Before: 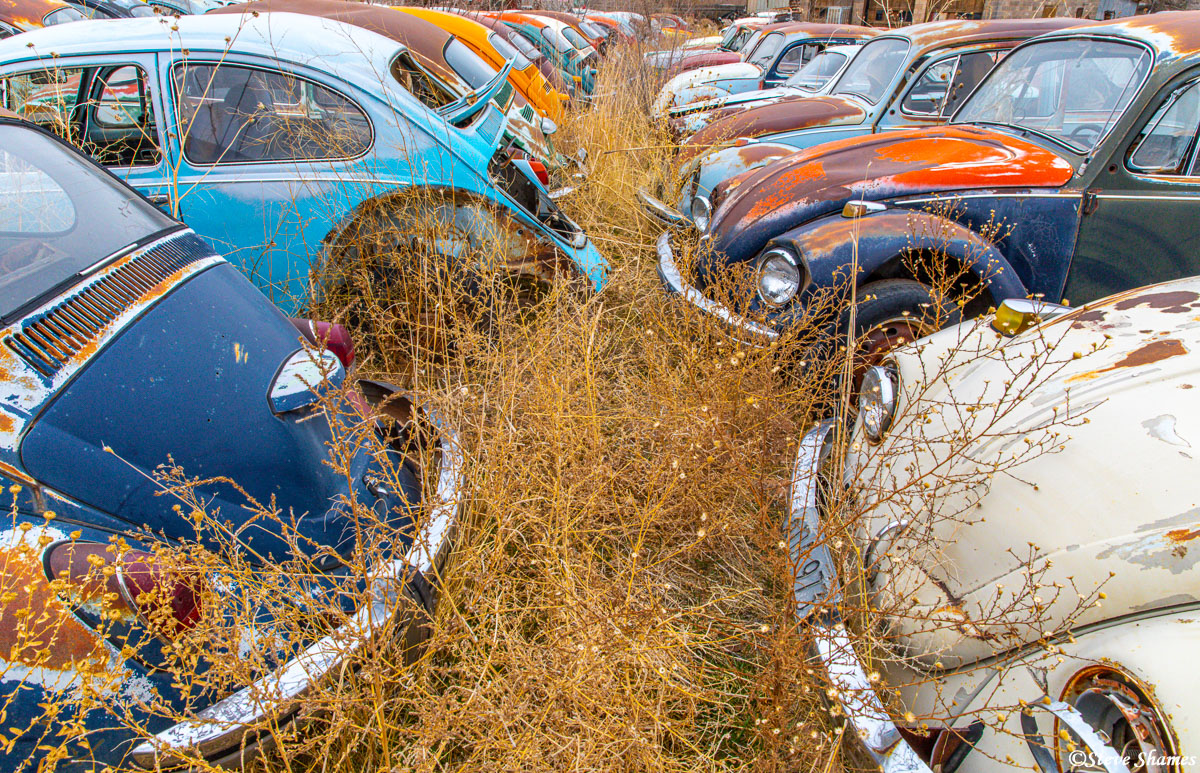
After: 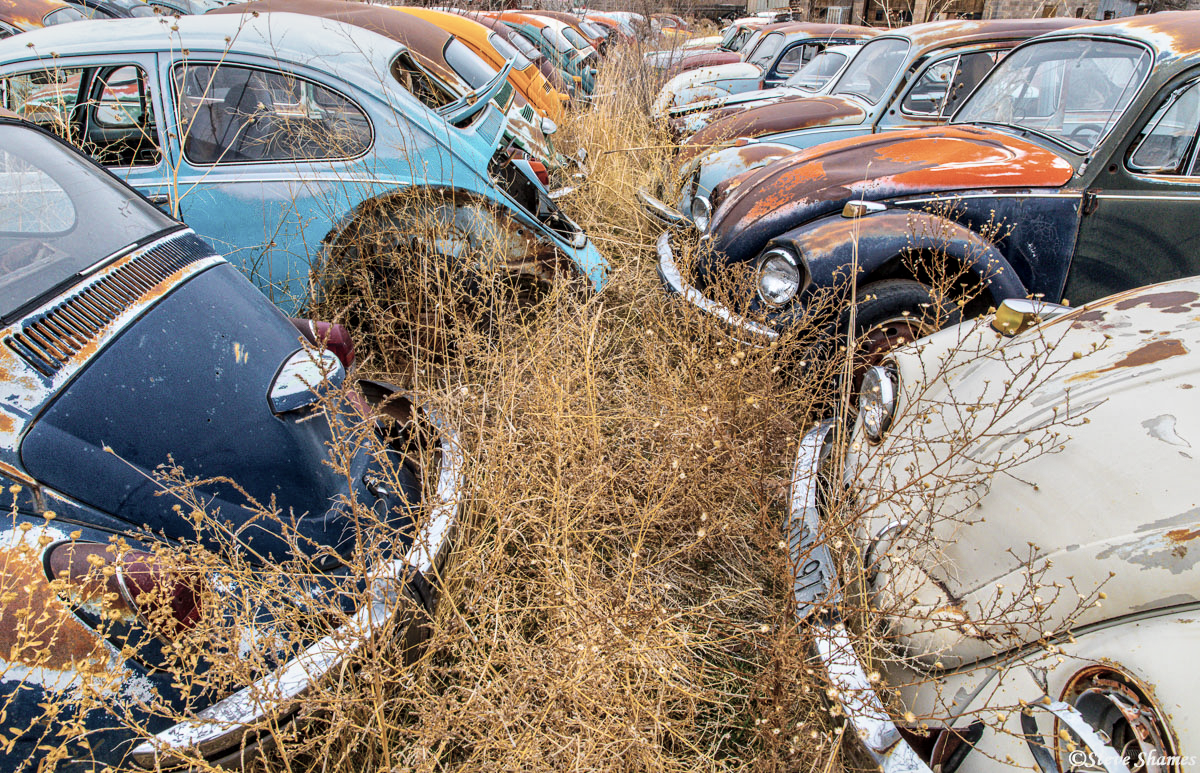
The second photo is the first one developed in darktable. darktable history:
tone equalizer: -8 EV -2 EV, -7 EV -2 EV, -6 EV -2 EV, -5 EV -2 EV, -4 EV -2 EV, -3 EV -2 EV, -2 EV -2 EV, -1 EV -1.63 EV, +0 EV -2 EV
global tonemap: drago (1, 100), detail 1
